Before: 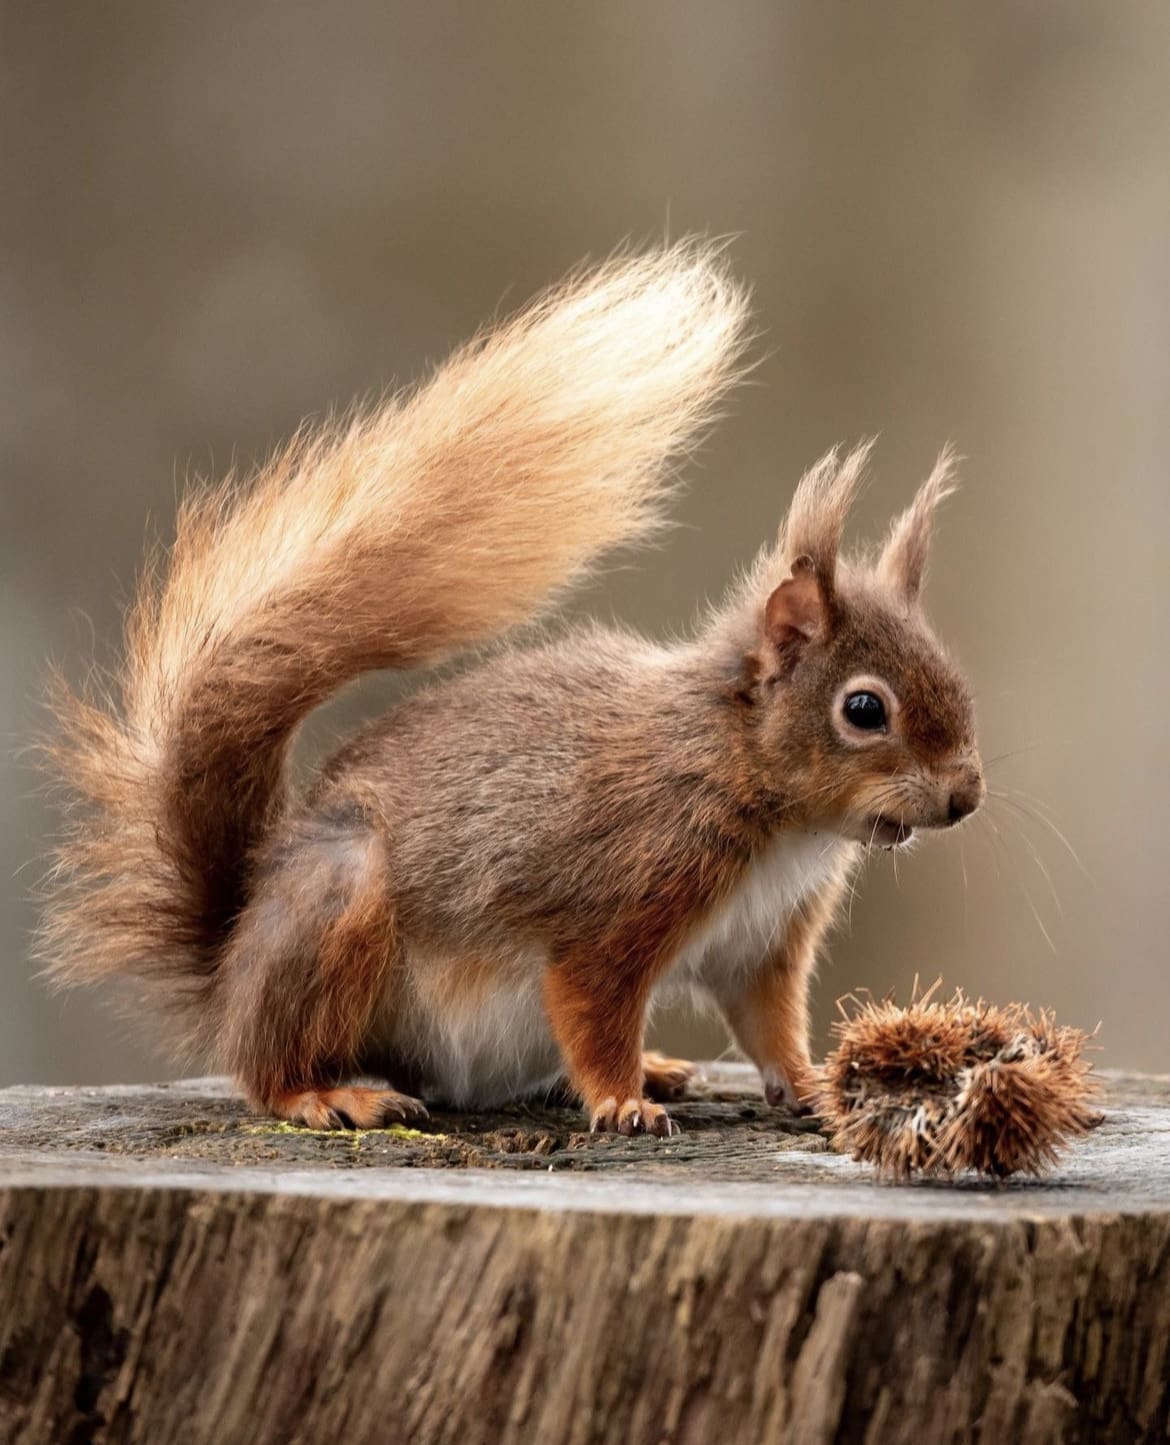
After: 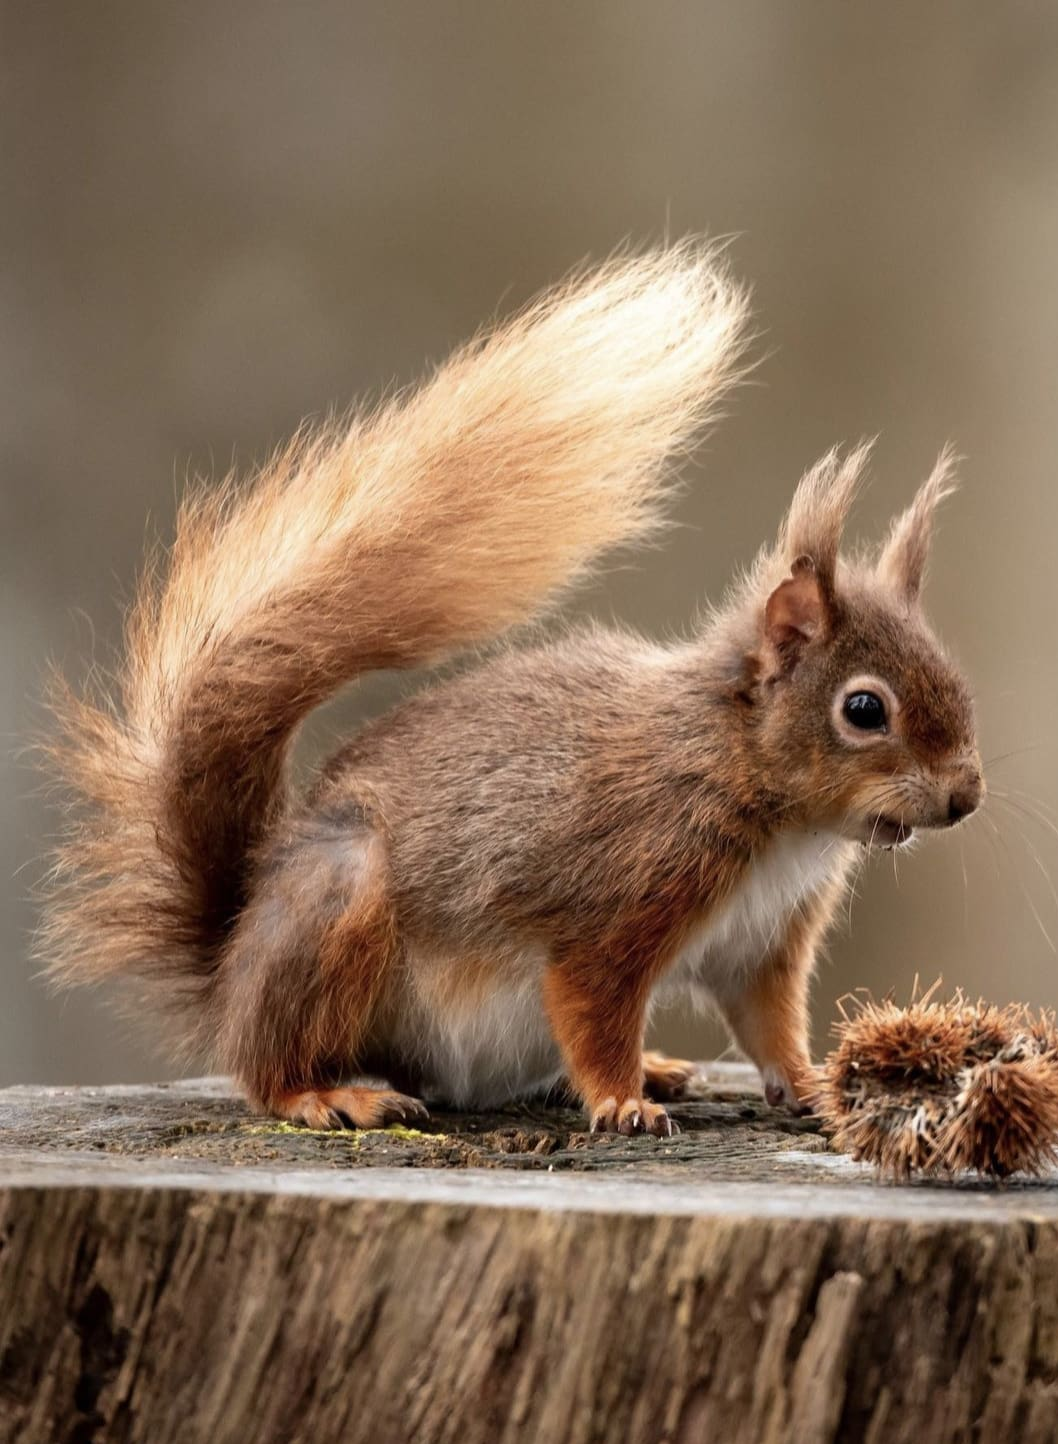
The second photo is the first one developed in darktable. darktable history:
exposure: compensate highlight preservation false
crop: right 9.509%, bottom 0.031%
